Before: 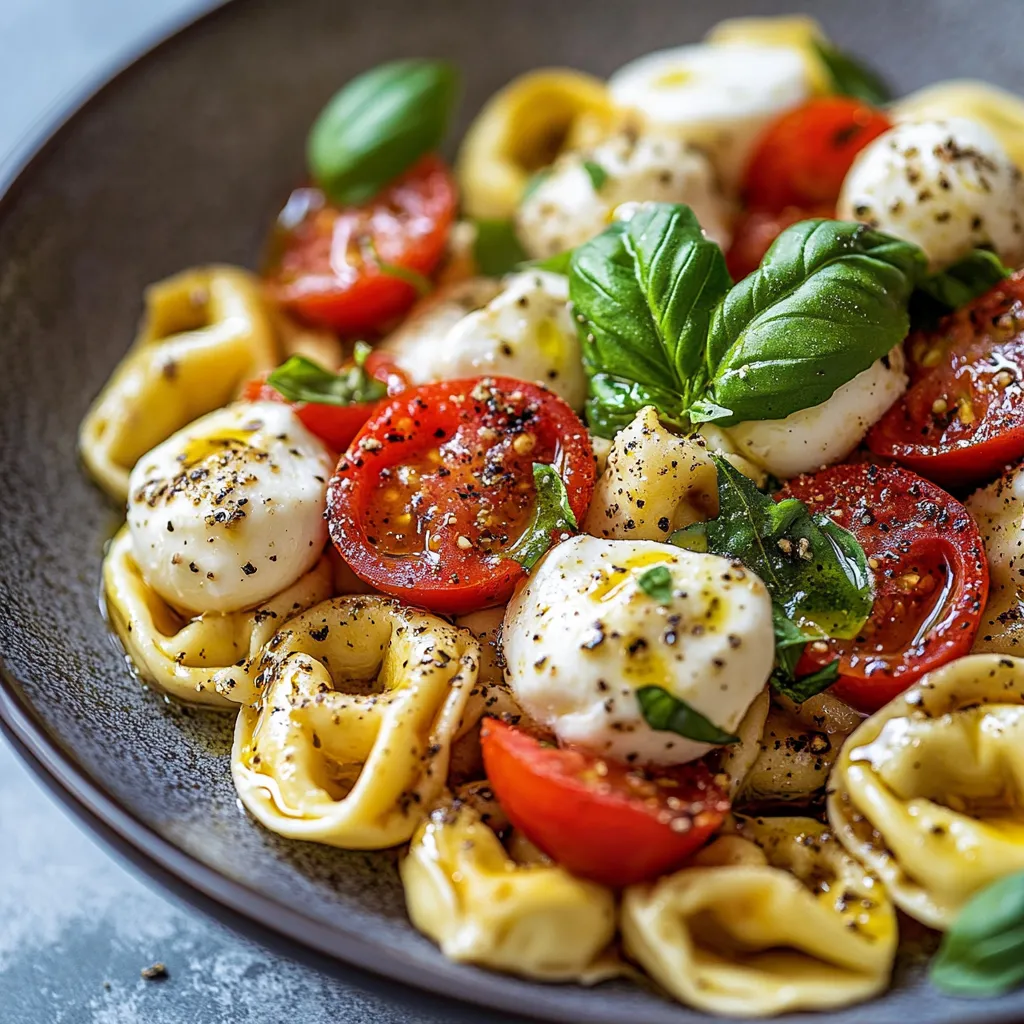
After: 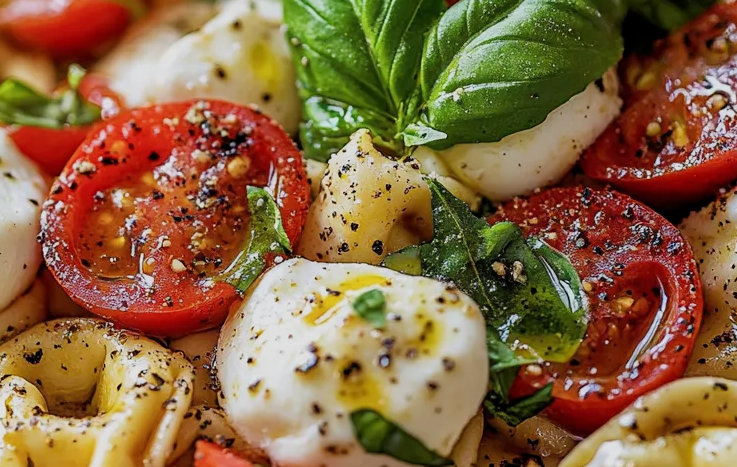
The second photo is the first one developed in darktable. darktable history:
crop and rotate: left 27.956%, top 27.126%, bottom 27.212%
filmic rgb: black relative exposure -15.07 EV, white relative exposure 3 EV, target black luminance 0%, hardness 9.19, latitude 98.12%, contrast 0.911, shadows ↔ highlights balance 0.672%, preserve chrominance max RGB
